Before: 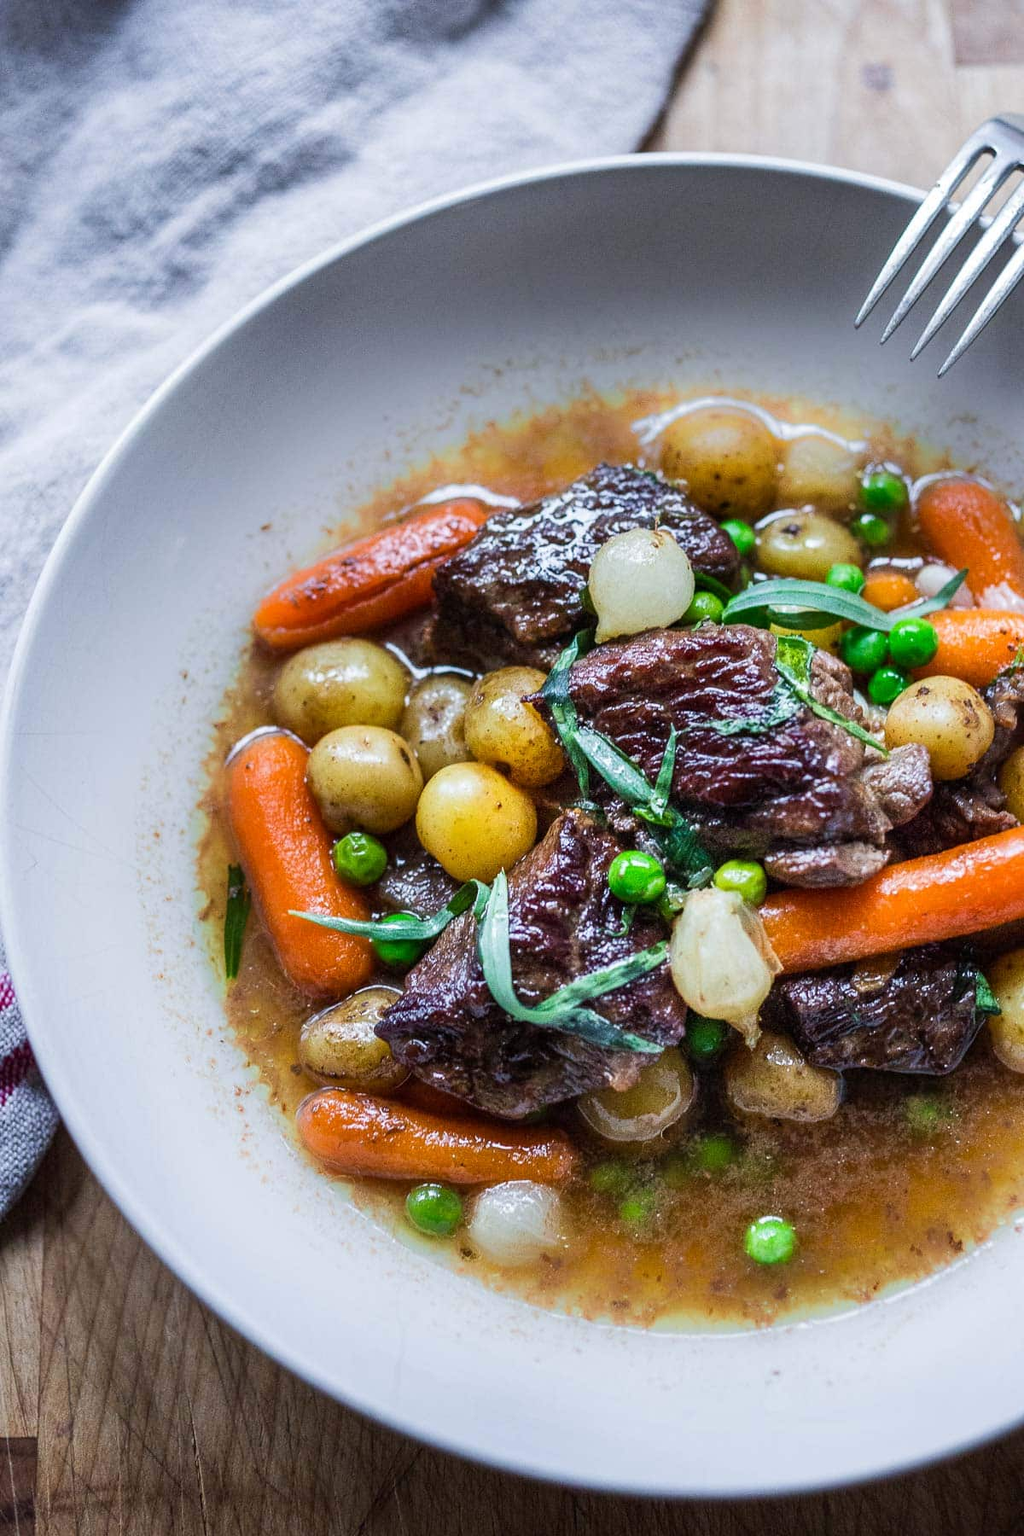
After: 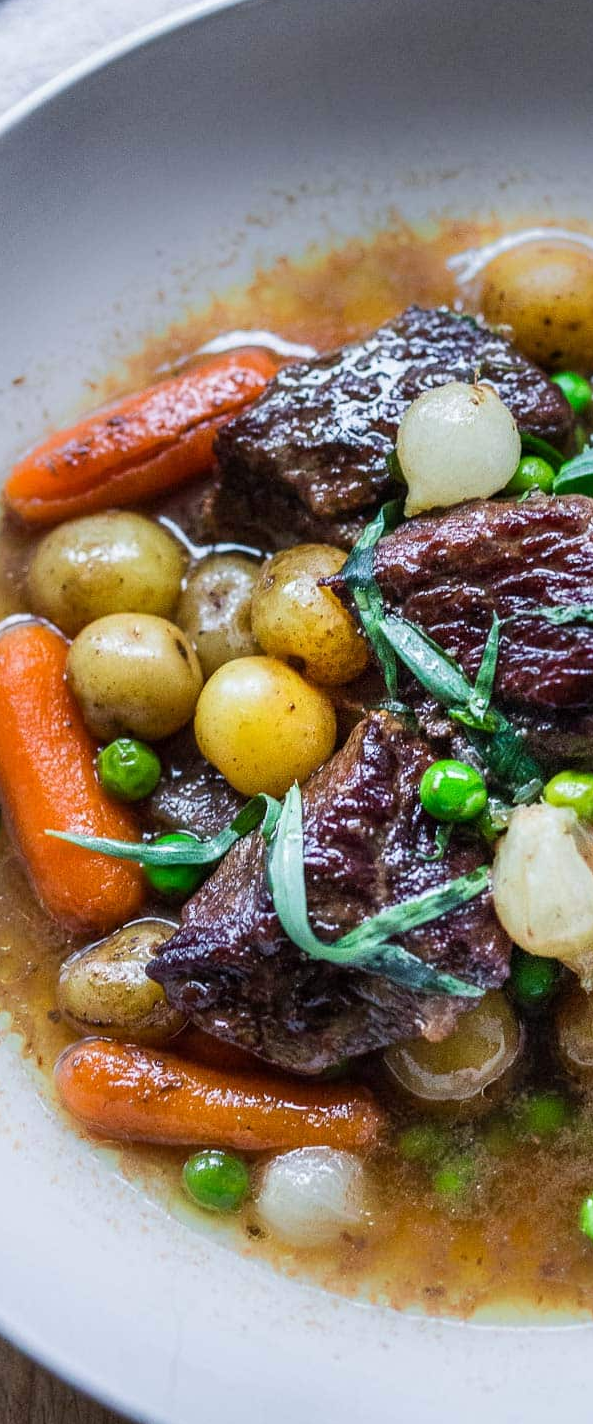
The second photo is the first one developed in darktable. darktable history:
crop and rotate: angle 0.019°, left 24.405%, top 13.17%, right 26.1%, bottom 7.659%
